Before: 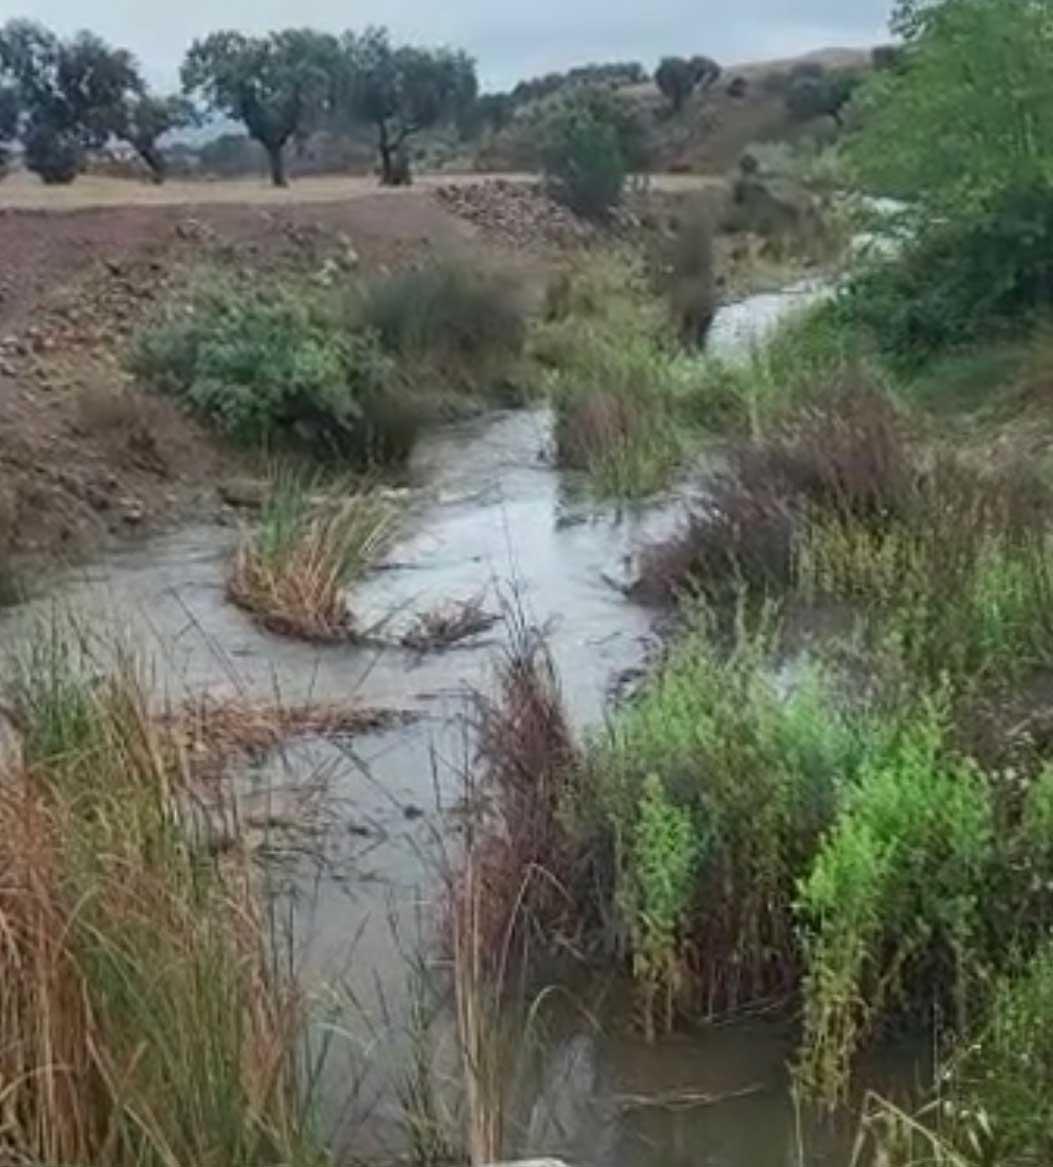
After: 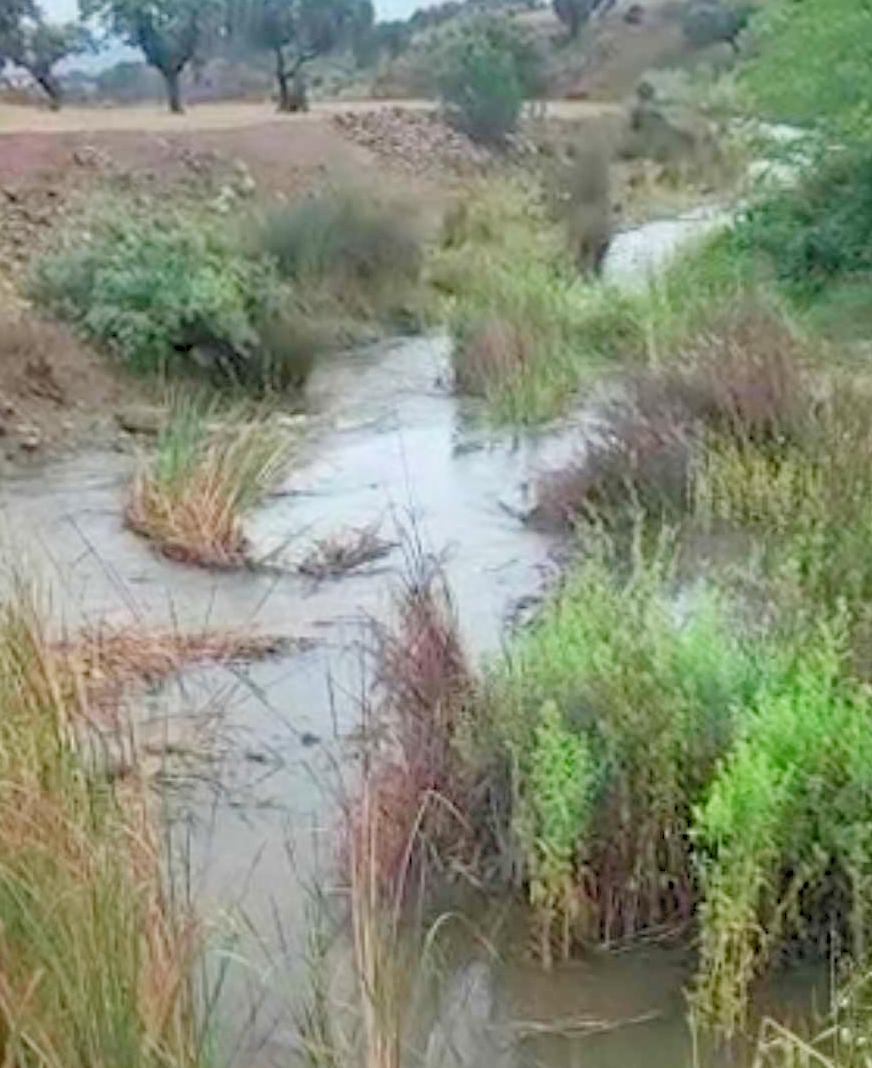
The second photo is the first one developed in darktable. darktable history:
levels: levels [0.072, 0.414, 0.976]
crop: left 9.807%, top 6.259%, right 7.334%, bottom 2.177%
